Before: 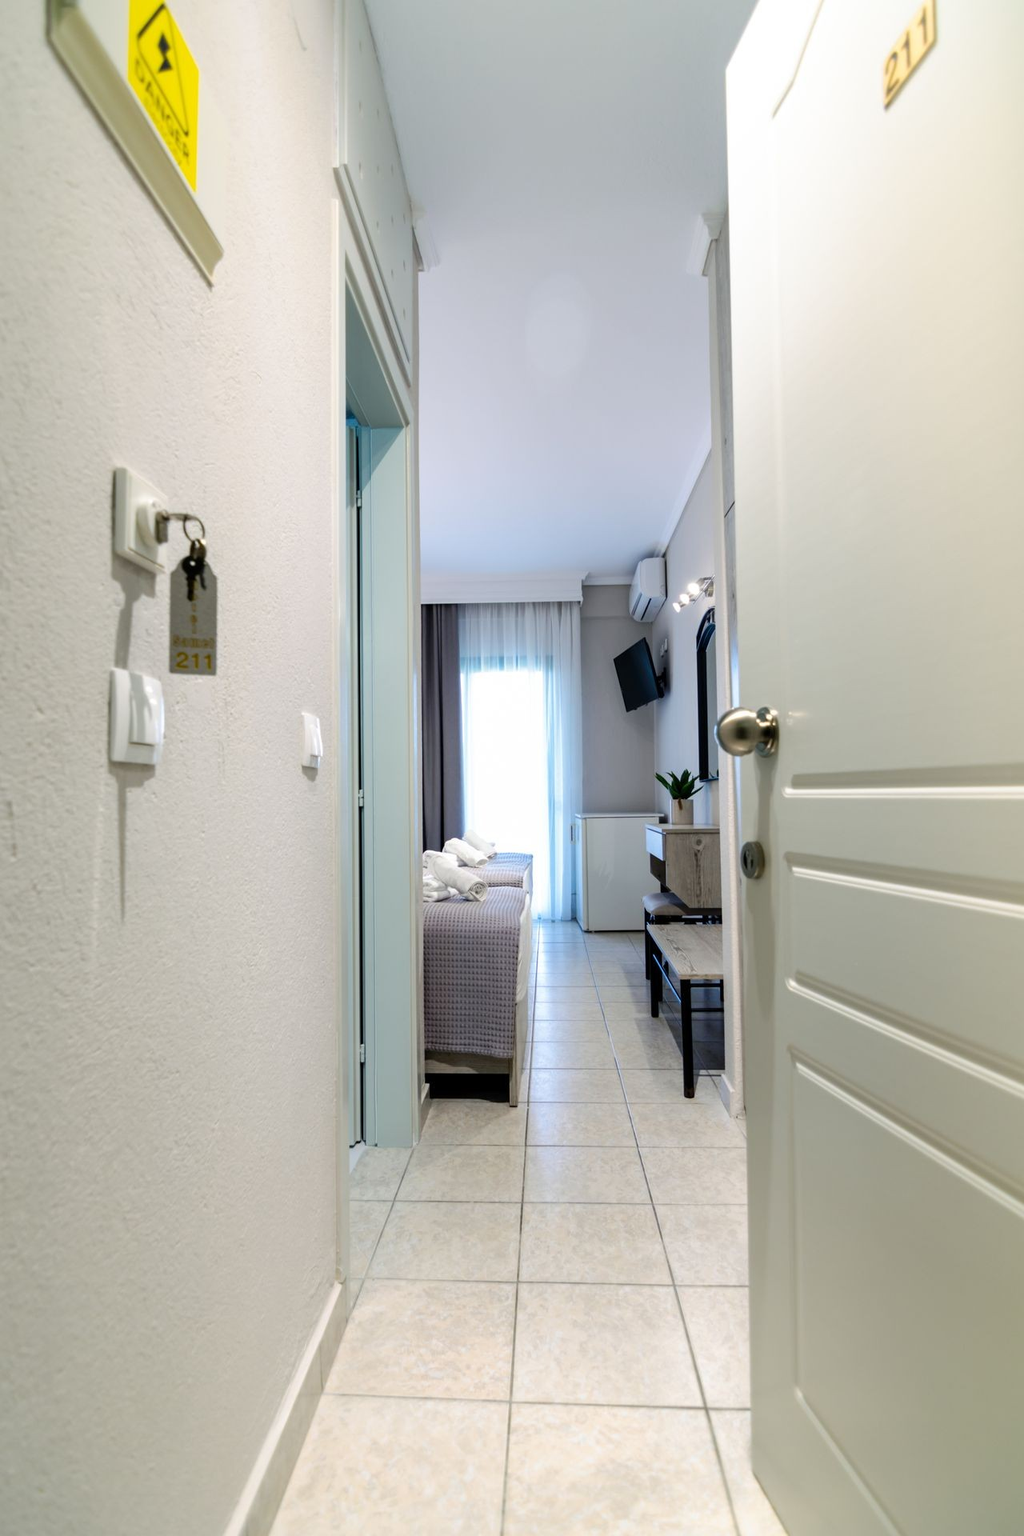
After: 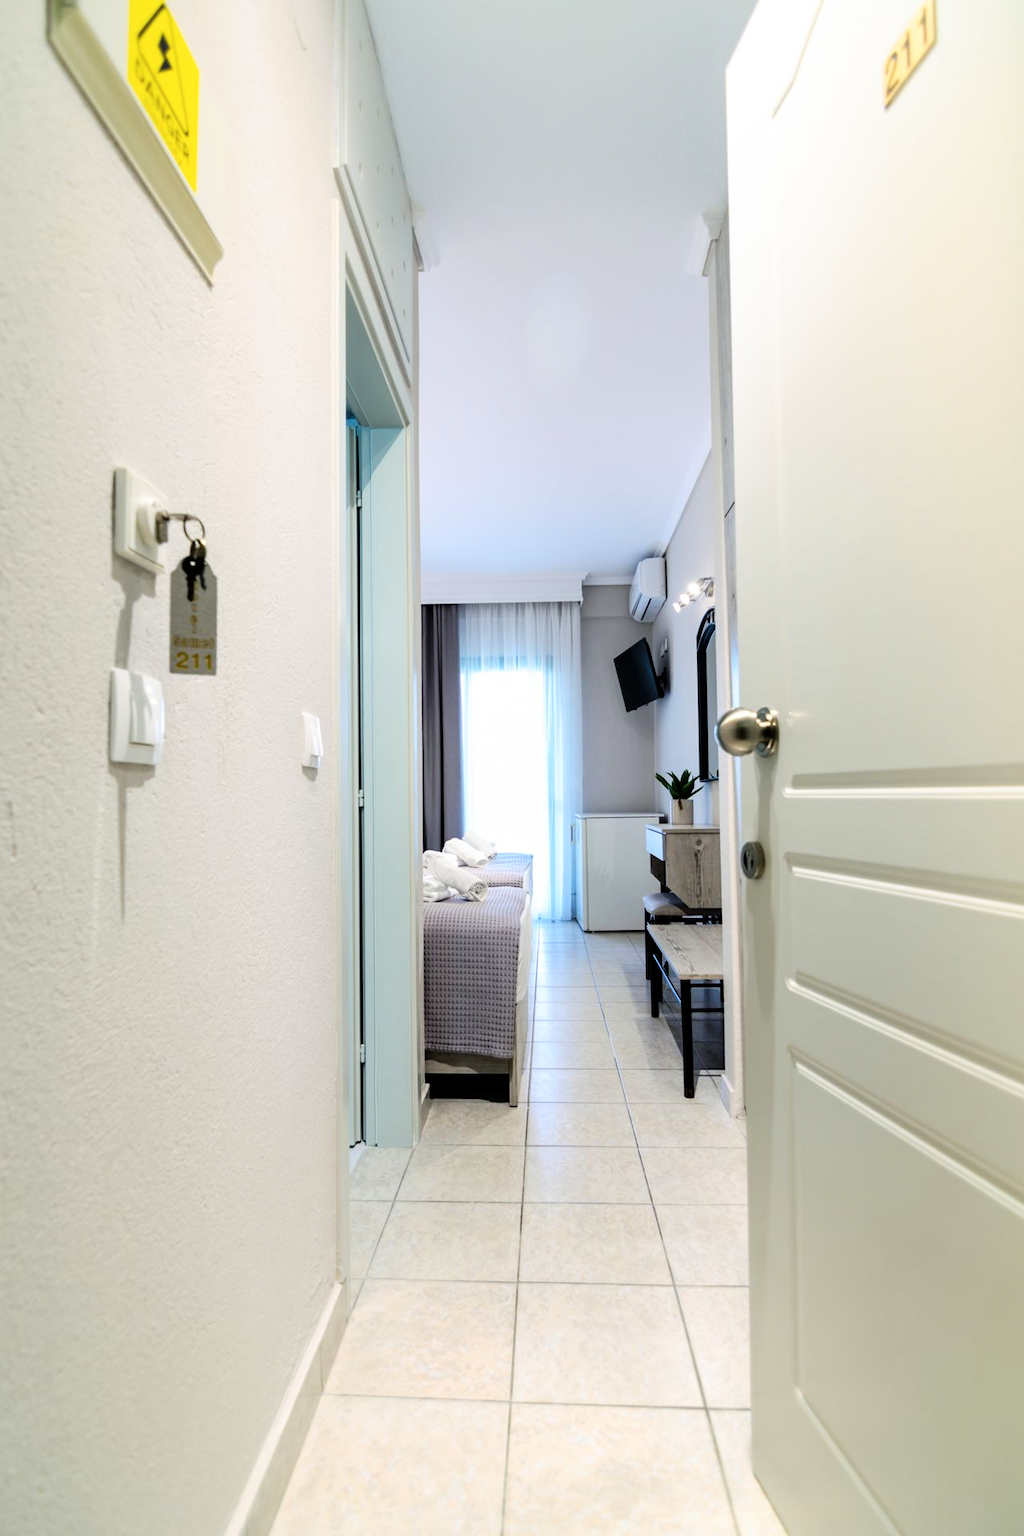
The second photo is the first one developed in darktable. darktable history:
tone curve: curves: ch0 [(0, 0) (0.004, 0.001) (0.133, 0.112) (0.325, 0.362) (0.832, 0.893) (1, 1)], color space Lab, linked channels, preserve colors none
color balance rgb: linear chroma grading › global chroma 1.5%, linear chroma grading › mid-tones -1%, perceptual saturation grading › global saturation -3%, perceptual saturation grading › shadows -2%
